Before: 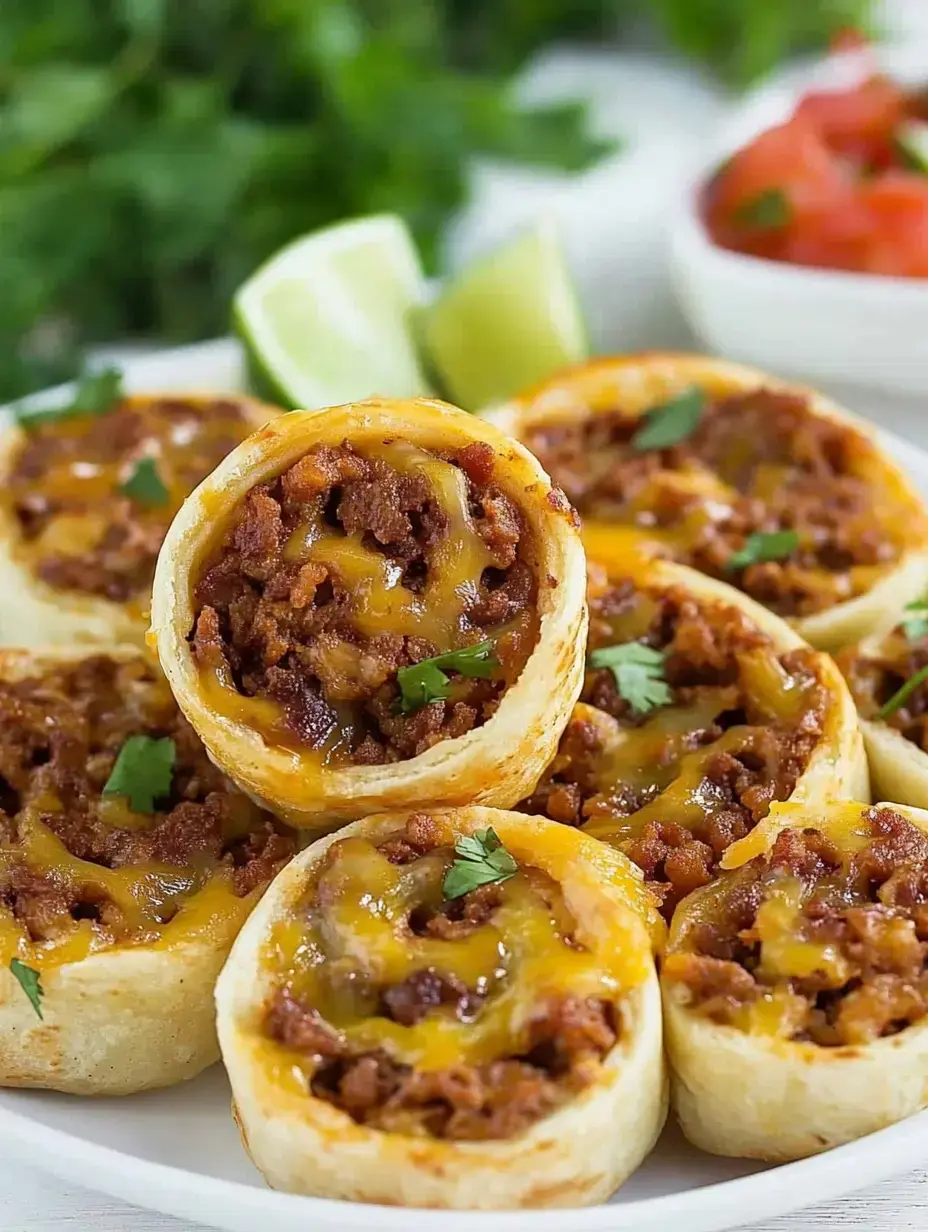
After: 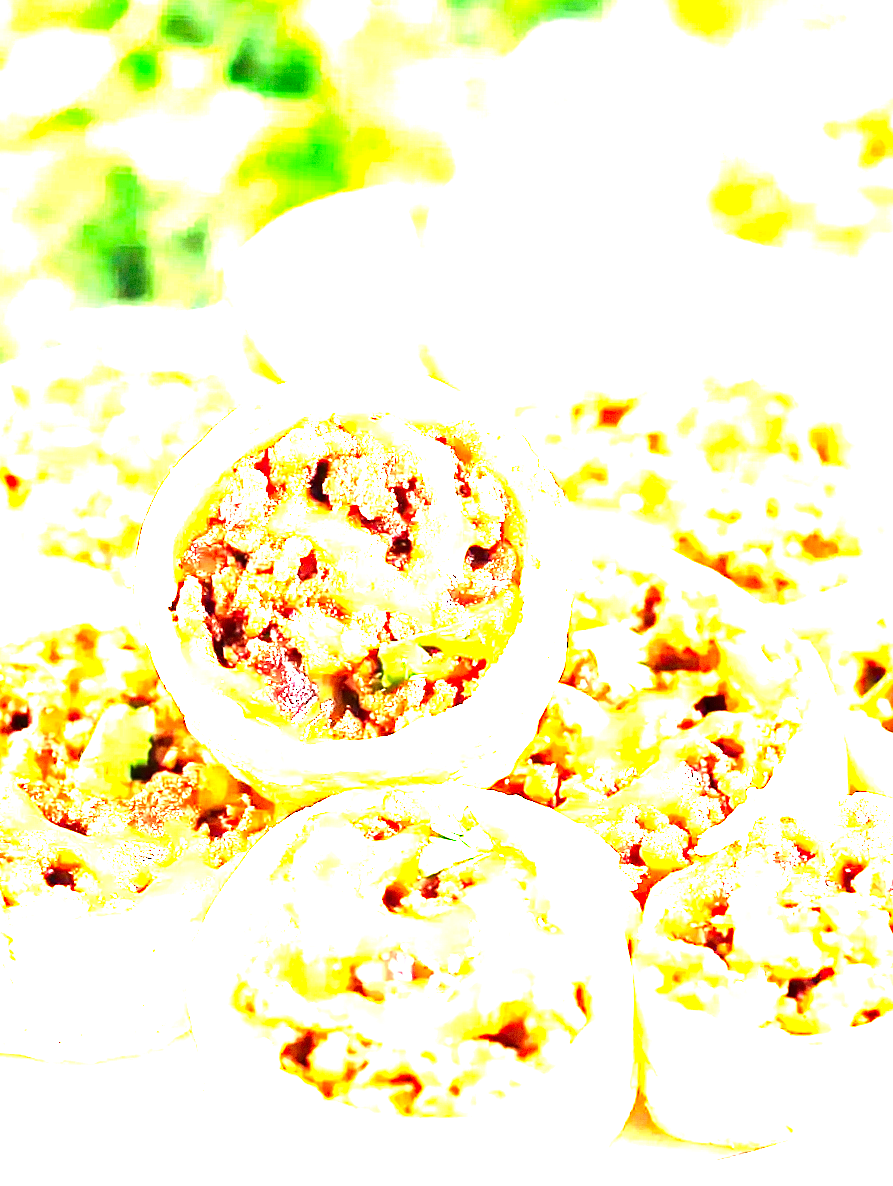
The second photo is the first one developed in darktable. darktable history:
crop and rotate: angle -1.69°
base curve: curves: ch0 [(0, 0) (0.007, 0.004) (0.027, 0.03) (0.046, 0.07) (0.207, 0.54) (0.442, 0.872) (0.673, 0.972) (1, 1)], preserve colors none
levels: levels [0.012, 0.367, 0.697]
exposure: exposure 2.25 EV, compensate highlight preservation false
color correction: highlights a* 0.003, highlights b* -0.283
grain: on, module defaults
